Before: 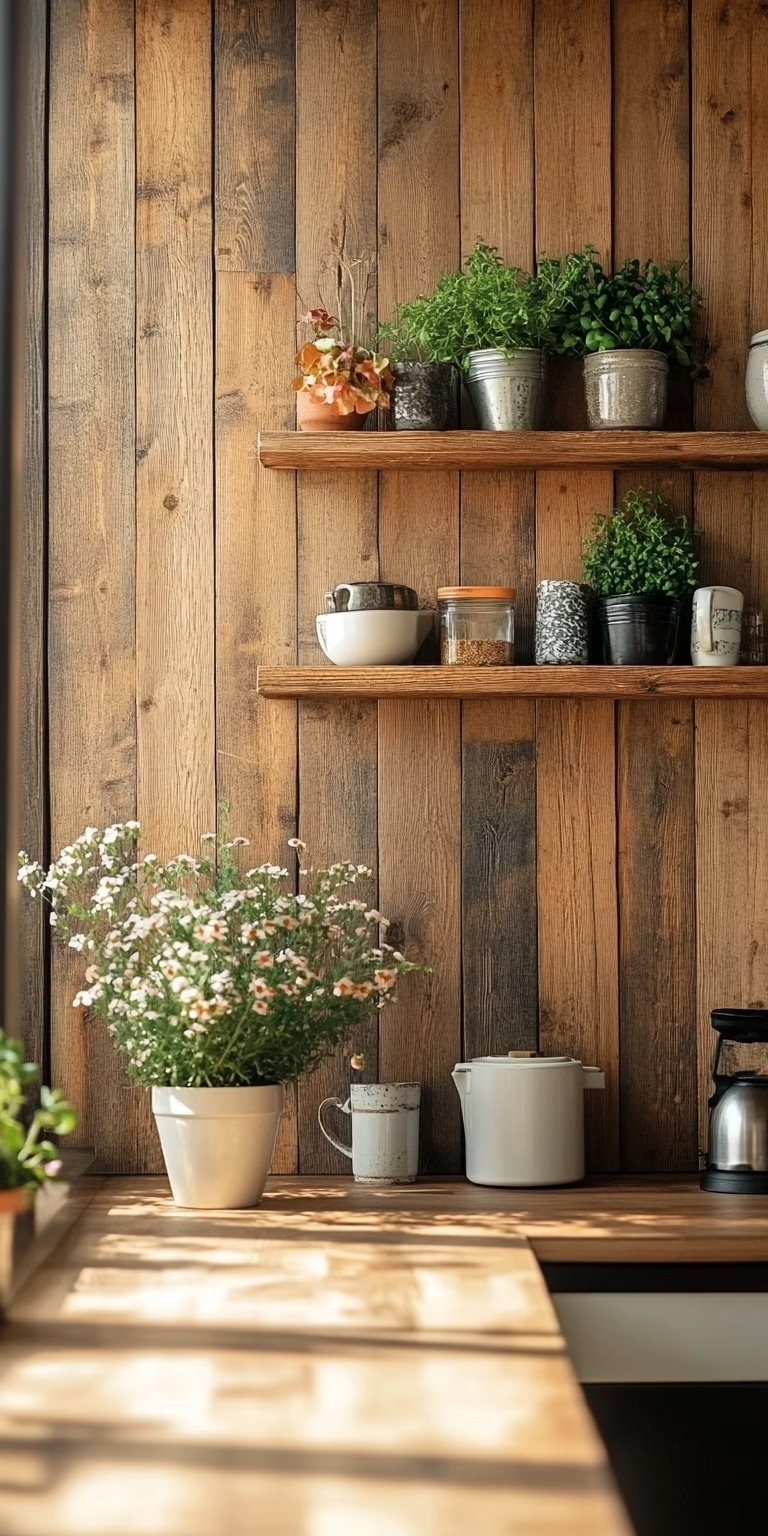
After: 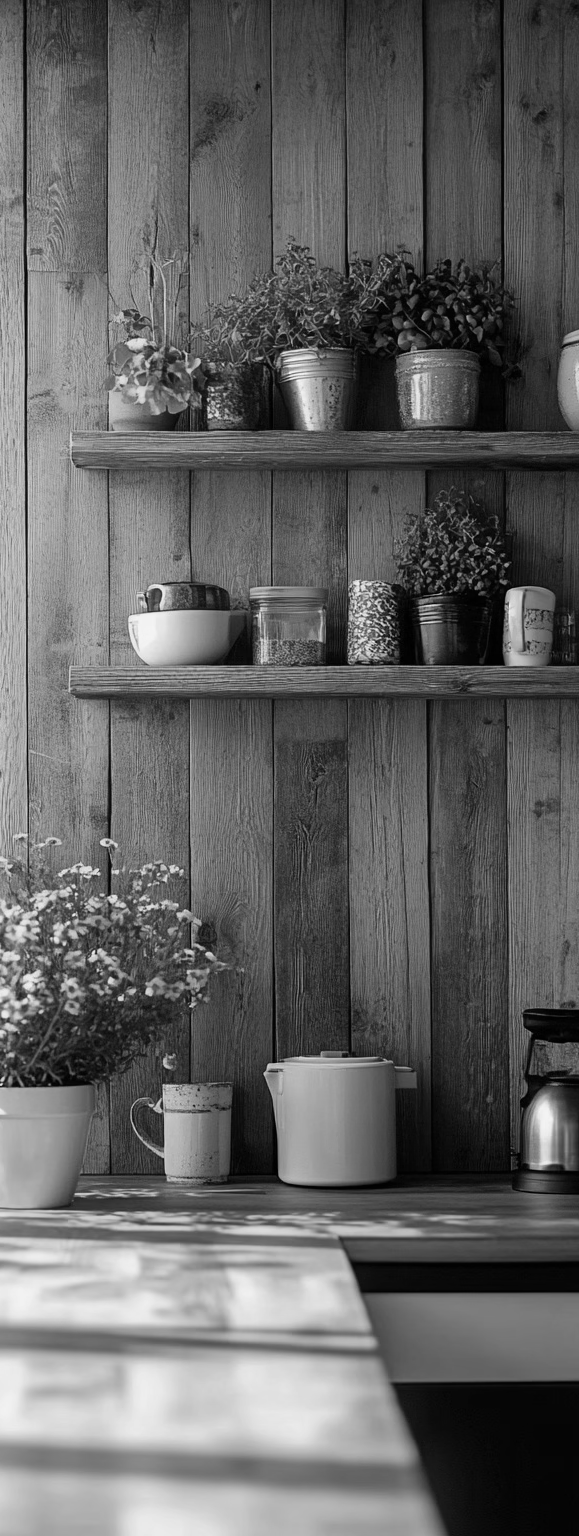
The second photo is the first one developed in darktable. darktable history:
crop and rotate: left 24.6%
color calibration: output gray [0.253, 0.26, 0.487, 0], gray › normalize channels true, illuminant same as pipeline (D50), adaptation XYZ, x 0.346, y 0.359, gamut compression 0
